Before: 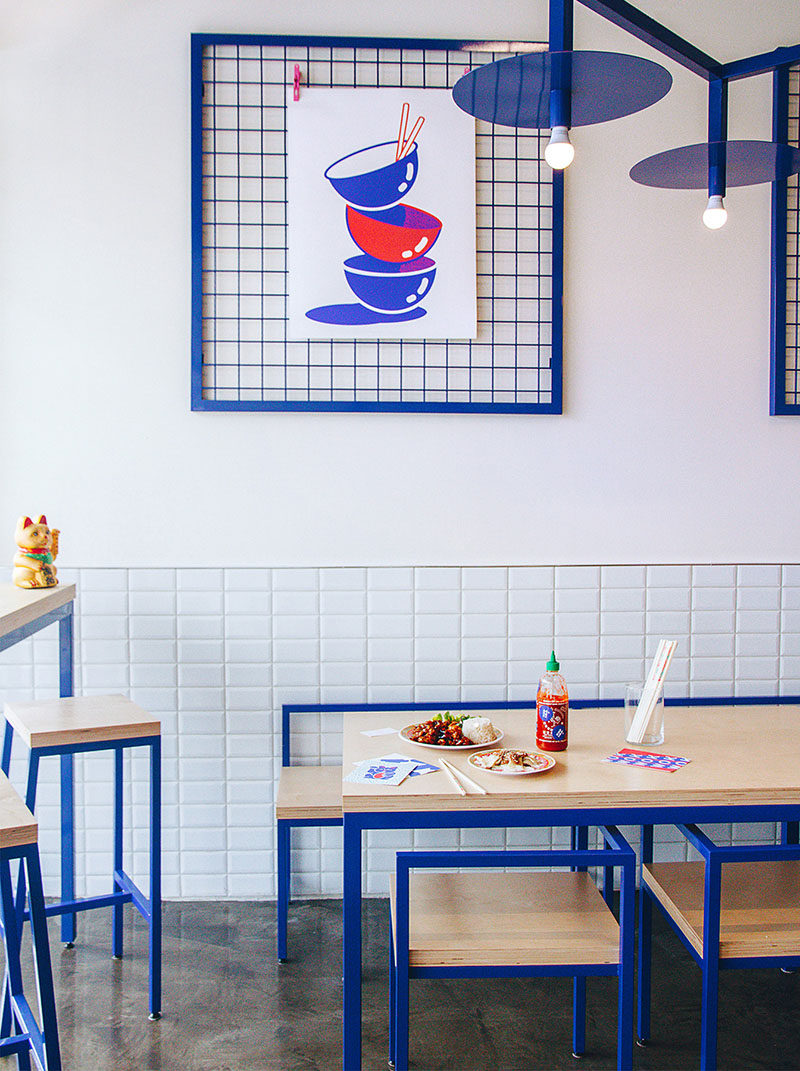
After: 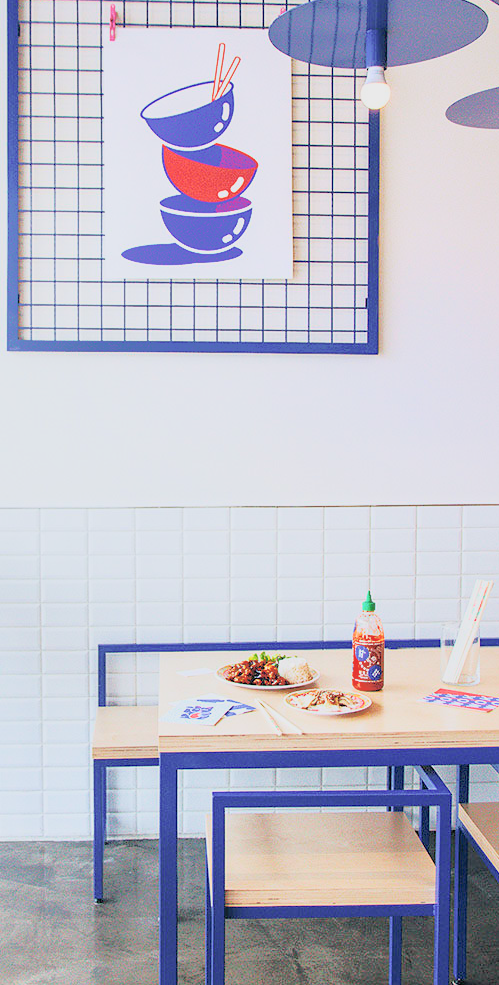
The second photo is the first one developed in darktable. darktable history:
tone curve: curves: ch0 [(0, 0) (0.003, 0.003) (0.011, 0.011) (0.025, 0.026) (0.044, 0.045) (0.069, 0.087) (0.1, 0.141) (0.136, 0.202) (0.177, 0.271) (0.224, 0.357) (0.277, 0.461) (0.335, 0.583) (0.399, 0.685) (0.468, 0.782) (0.543, 0.867) (0.623, 0.927) (0.709, 0.96) (0.801, 0.975) (0.898, 0.987) (1, 1)], color space Lab, independent channels, preserve colors none
crop and rotate: left 23.223%, top 5.628%, right 14.352%, bottom 2.323%
shadows and highlights: highlights -59.79
filmic rgb: middle gray luminance 2.6%, black relative exposure -9.88 EV, white relative exposure 7 EV, dynamic range scaling 10.07%, target black luminance 0%, hardness 3.18, latitude 44.04%, contrast 0.671, highlights saturation mix 3.52%, shadows ↔ highlights balance 13.9%
